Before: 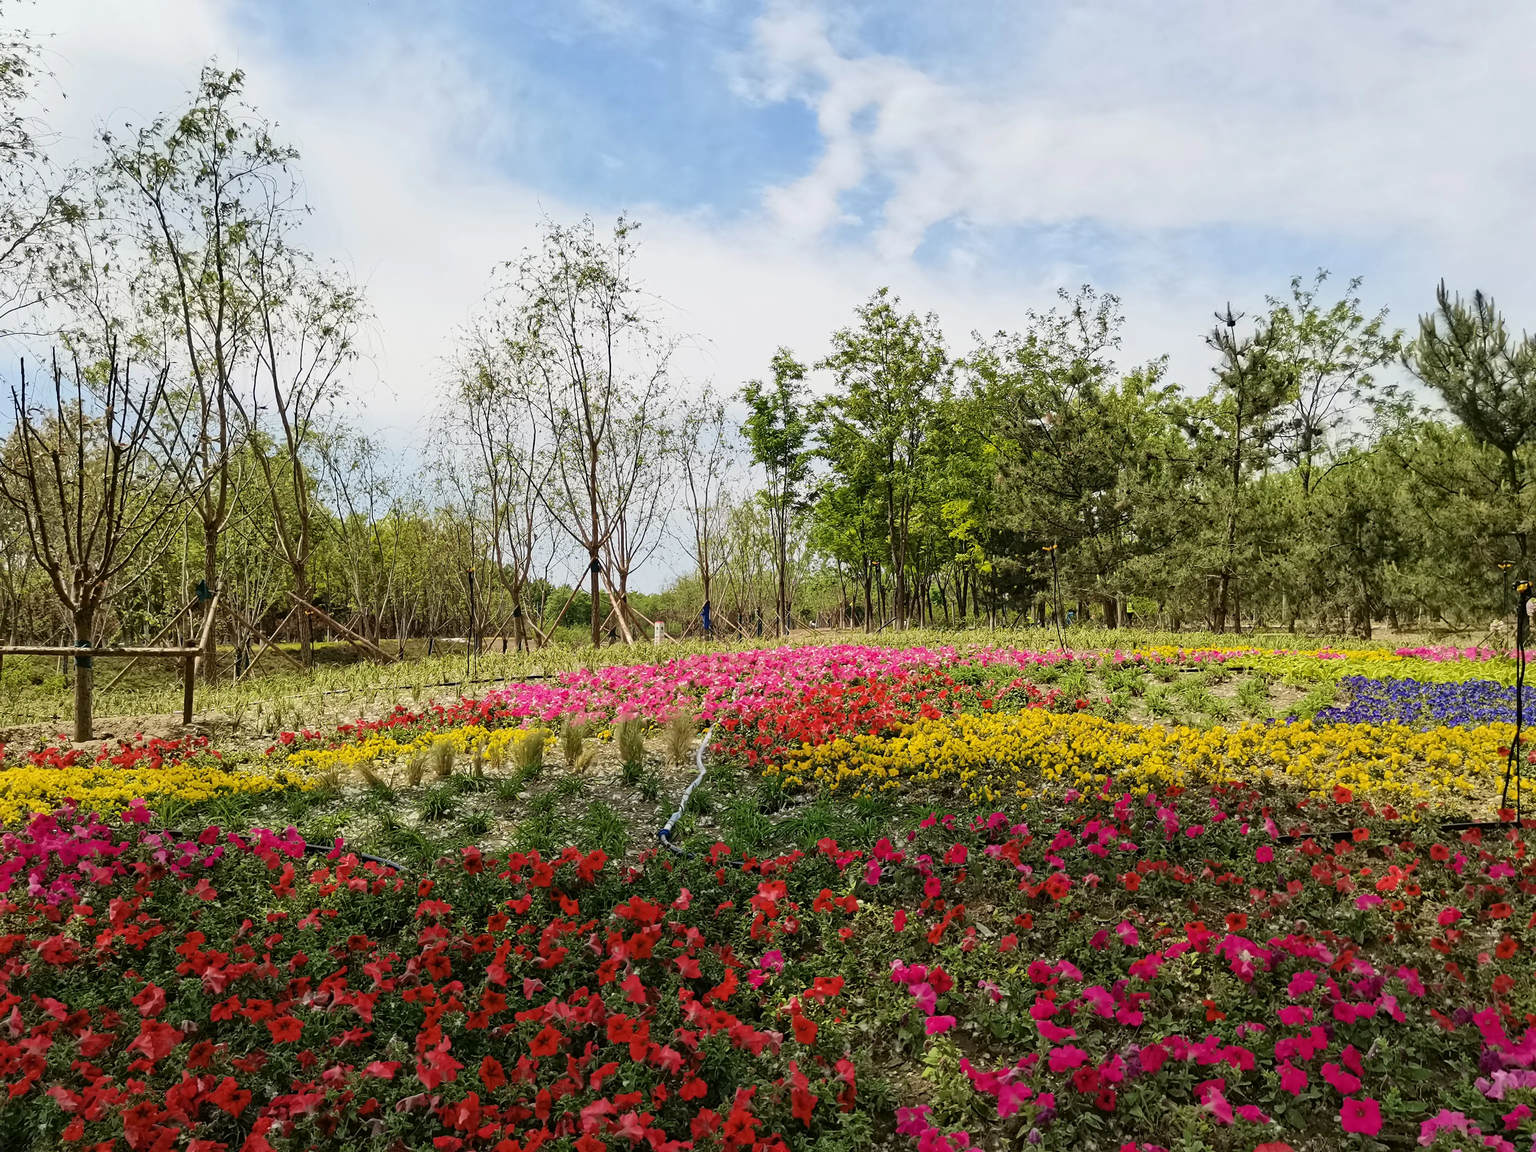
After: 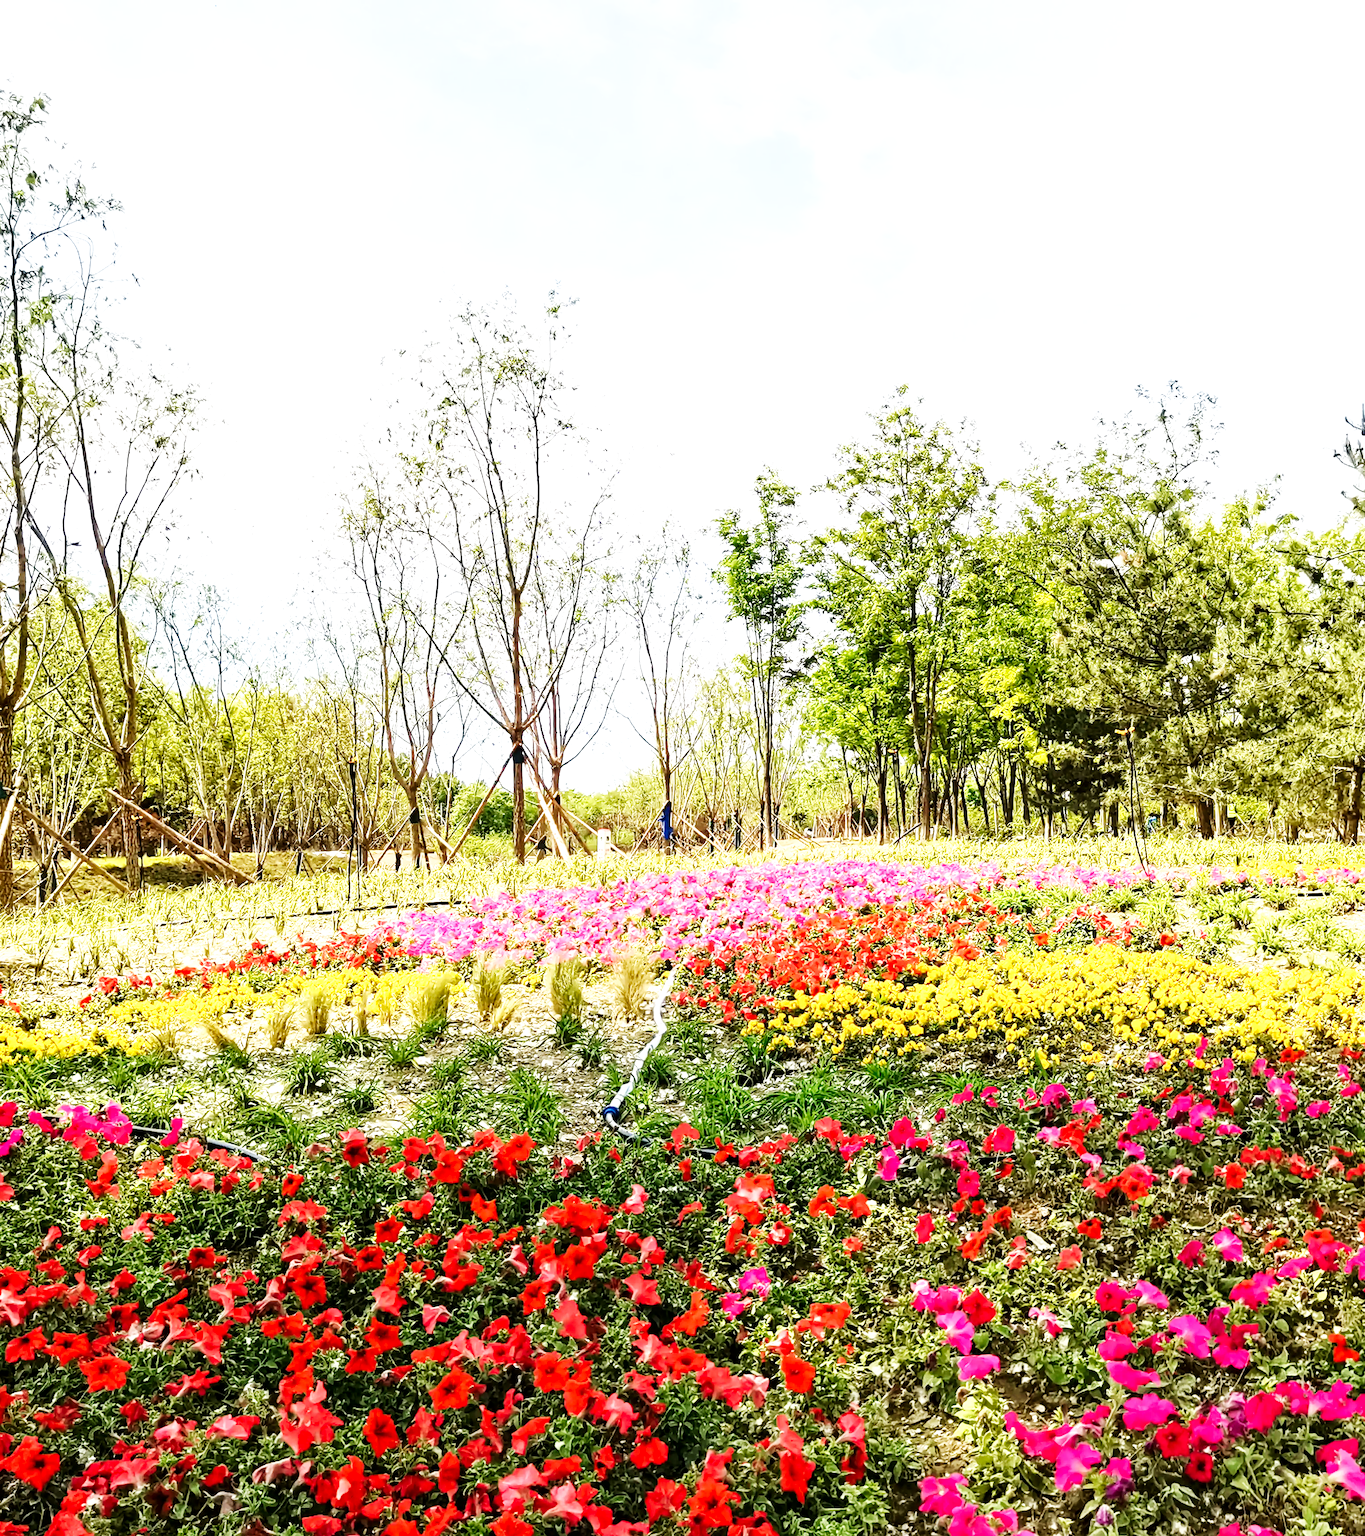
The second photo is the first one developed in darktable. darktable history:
local contrast: highlights 101%, shadows 100%, detail 120%, midtone range 0.2
crop and rotate: left 13.465%, right 19.87%
exposure: black level correction 0, exposure 0.703 EV, compensate highlight preservation false
base curve: curves: ch0 [(0, 0) (0.007, 0.004) (0.027, 0.03) (0.046, 0.07) (0.207, 0.54) (0.442, 0.872) (0.673, 0.972) (1, 1)], preserve colors none
